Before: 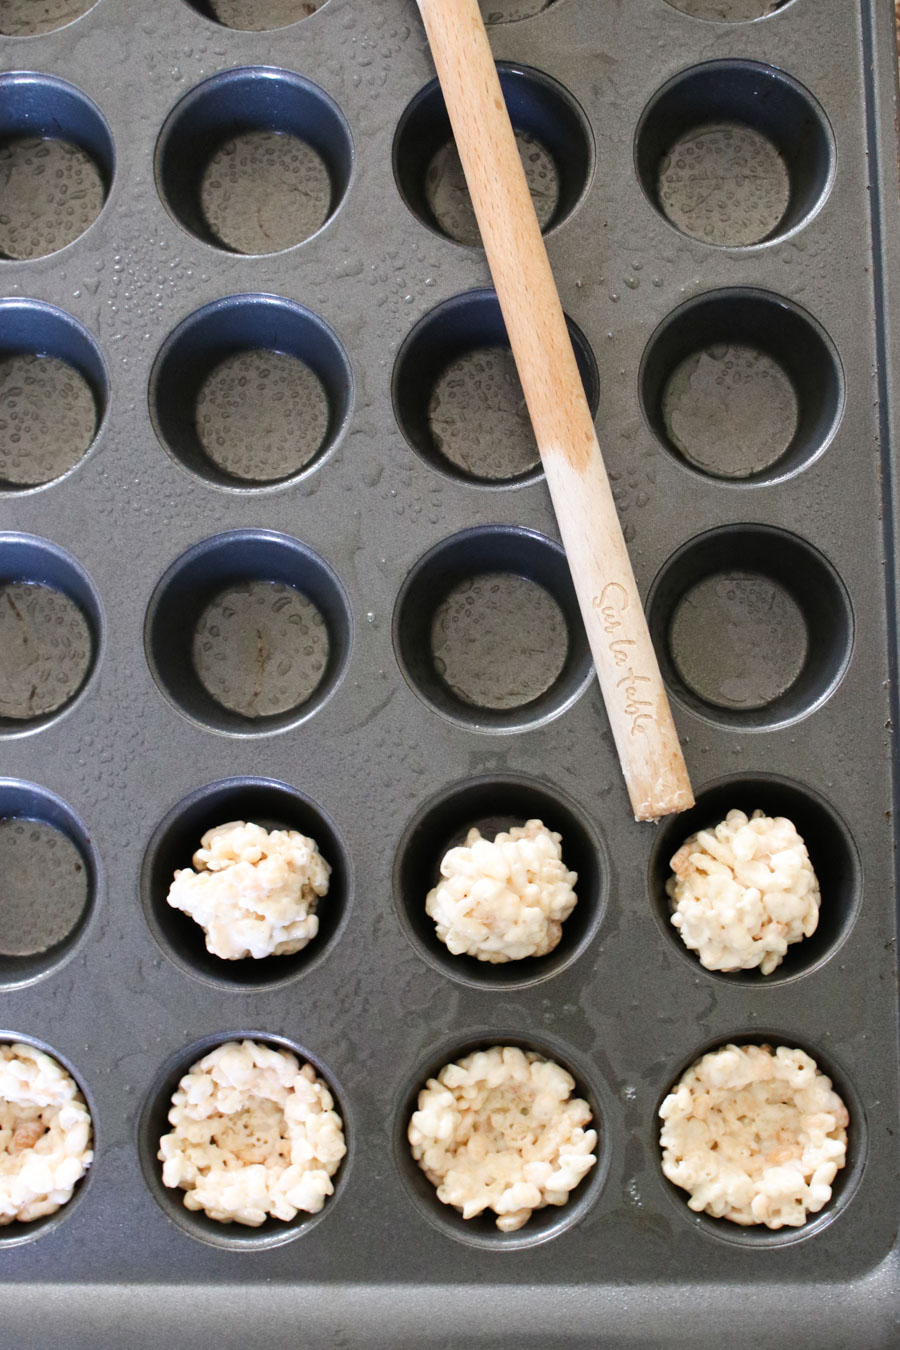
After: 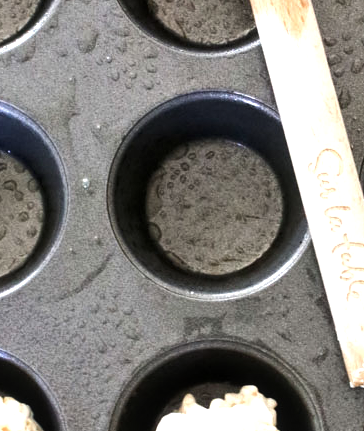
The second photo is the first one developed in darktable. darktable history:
local contrast: highlights 99%, shadows 86%, detail 160%, midtone range 0.2
tone equalizer: -8 EV -0.75 EV, -7 EV -0.7 EV, -6 EV -0.6 EV, -5 EV -0.4 EV, -3 EV 0.4 EV, -2 EV 0.6 EV, -1 EV 0.7 EV, +0 EV 0.75 EV, edges refinement/feathering 500, mask exposure compensation -1.57 EV, preserve details no
crop: left 31.751%, top 32.172%, right 27.8%, bottom 35.83%
